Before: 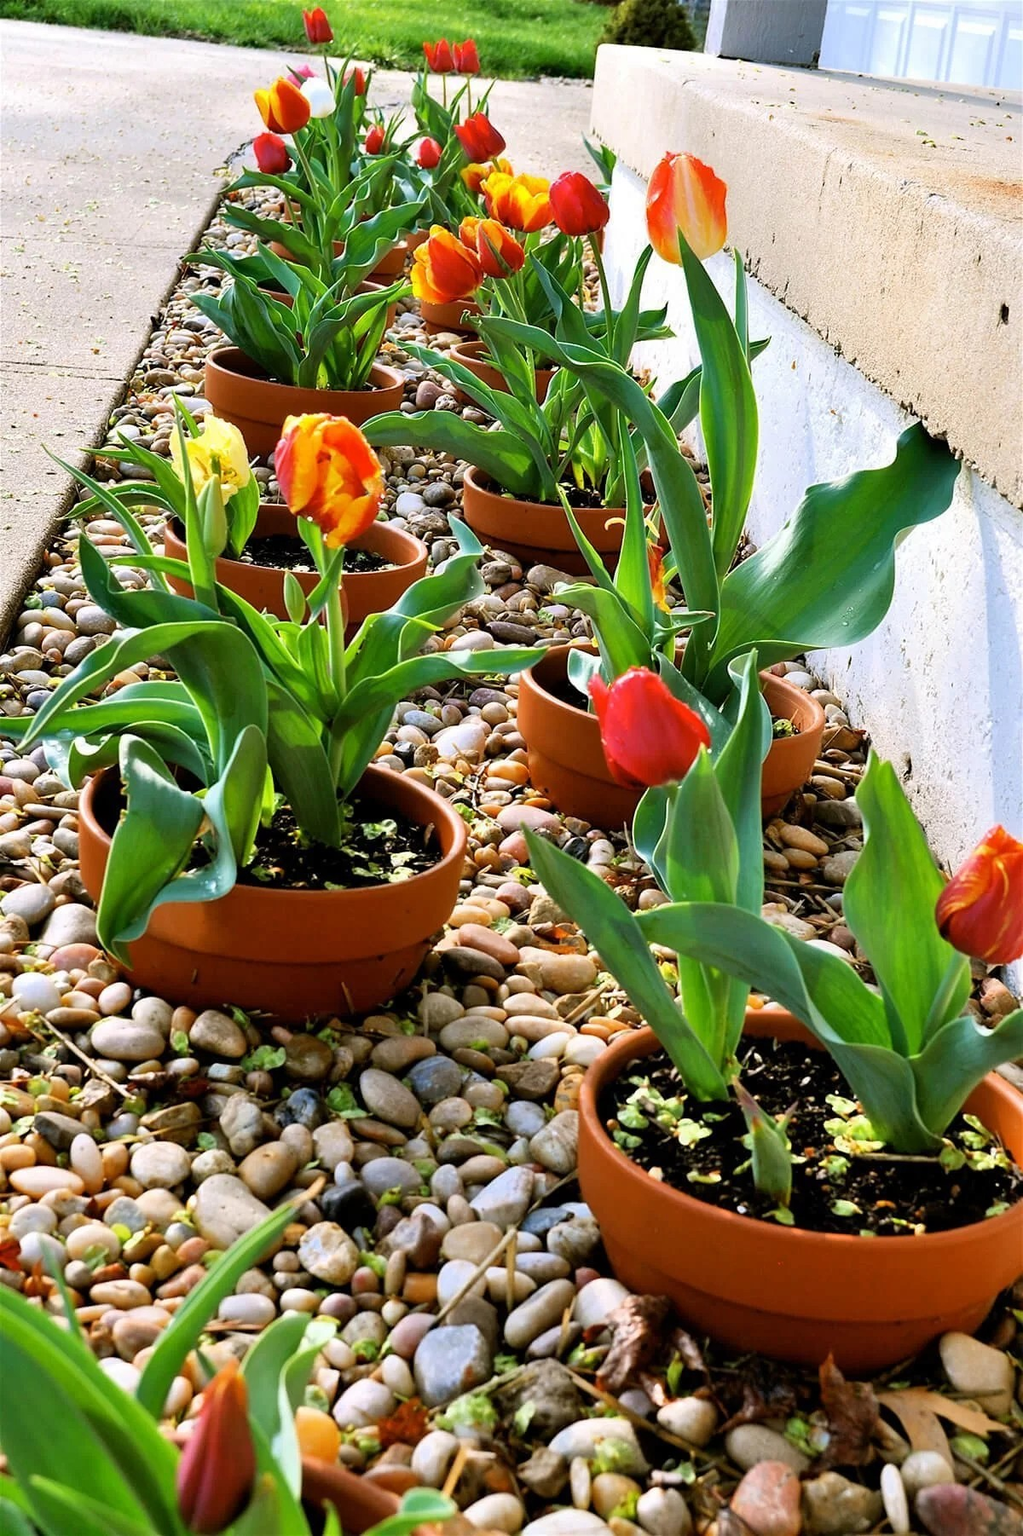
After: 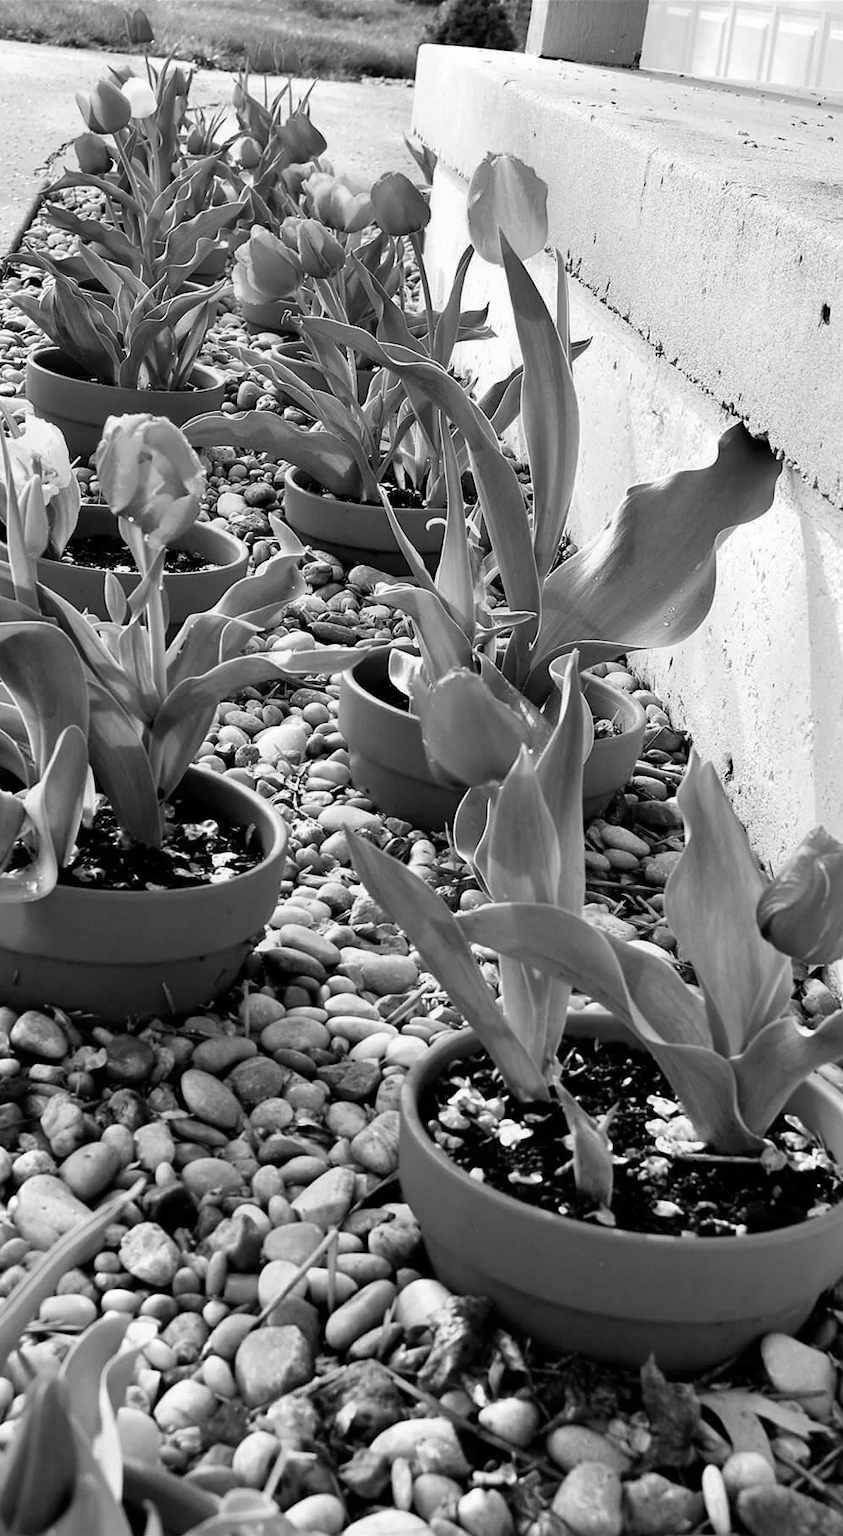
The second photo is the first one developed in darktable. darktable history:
contrast brightness saturation: saturation 0.5
crop: left 17.582%, bottom 0.031%
monochrome: a 2.21, b -1.33, size 2.2
